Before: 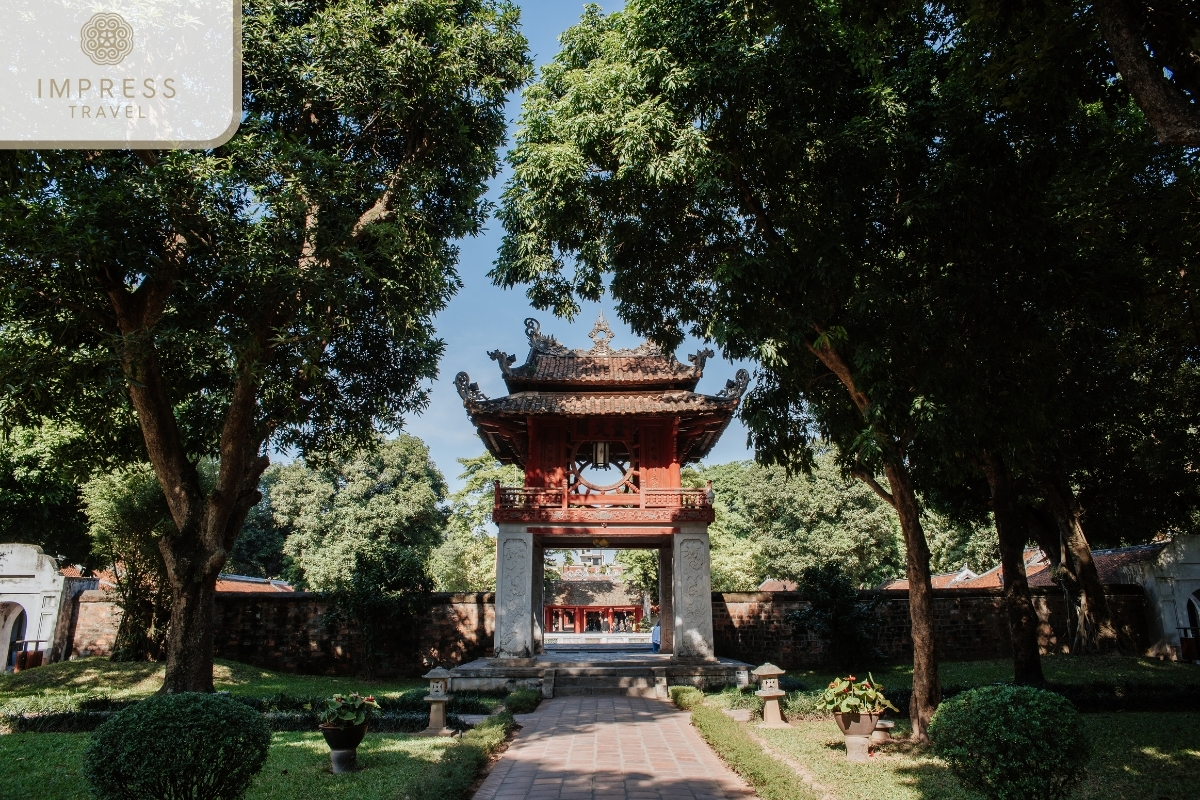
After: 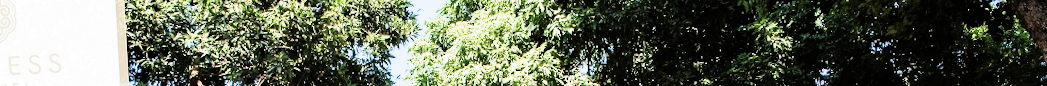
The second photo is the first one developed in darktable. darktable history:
exposure: exposure 2 EV, compensate exposure bias true, compensate highlight preservation false
crop and rotate: left 9.644%, top 9.491%, right 6.021%, bottom 80.509%
filmic rgb: black relative exposure -7.92 EV, white relative exposure 4.13 EV, threshold 3 EV, hardness 4.02, latitude 51.22%, contrast 1.013, shadows ↔ highlights balance 5.35%, color science v5 (2021), contrast in shadows safe, contrast in highlights safe, enable highlight reconstruction true
rotate and perspective: rotation -3.18°, automatic cropping off
